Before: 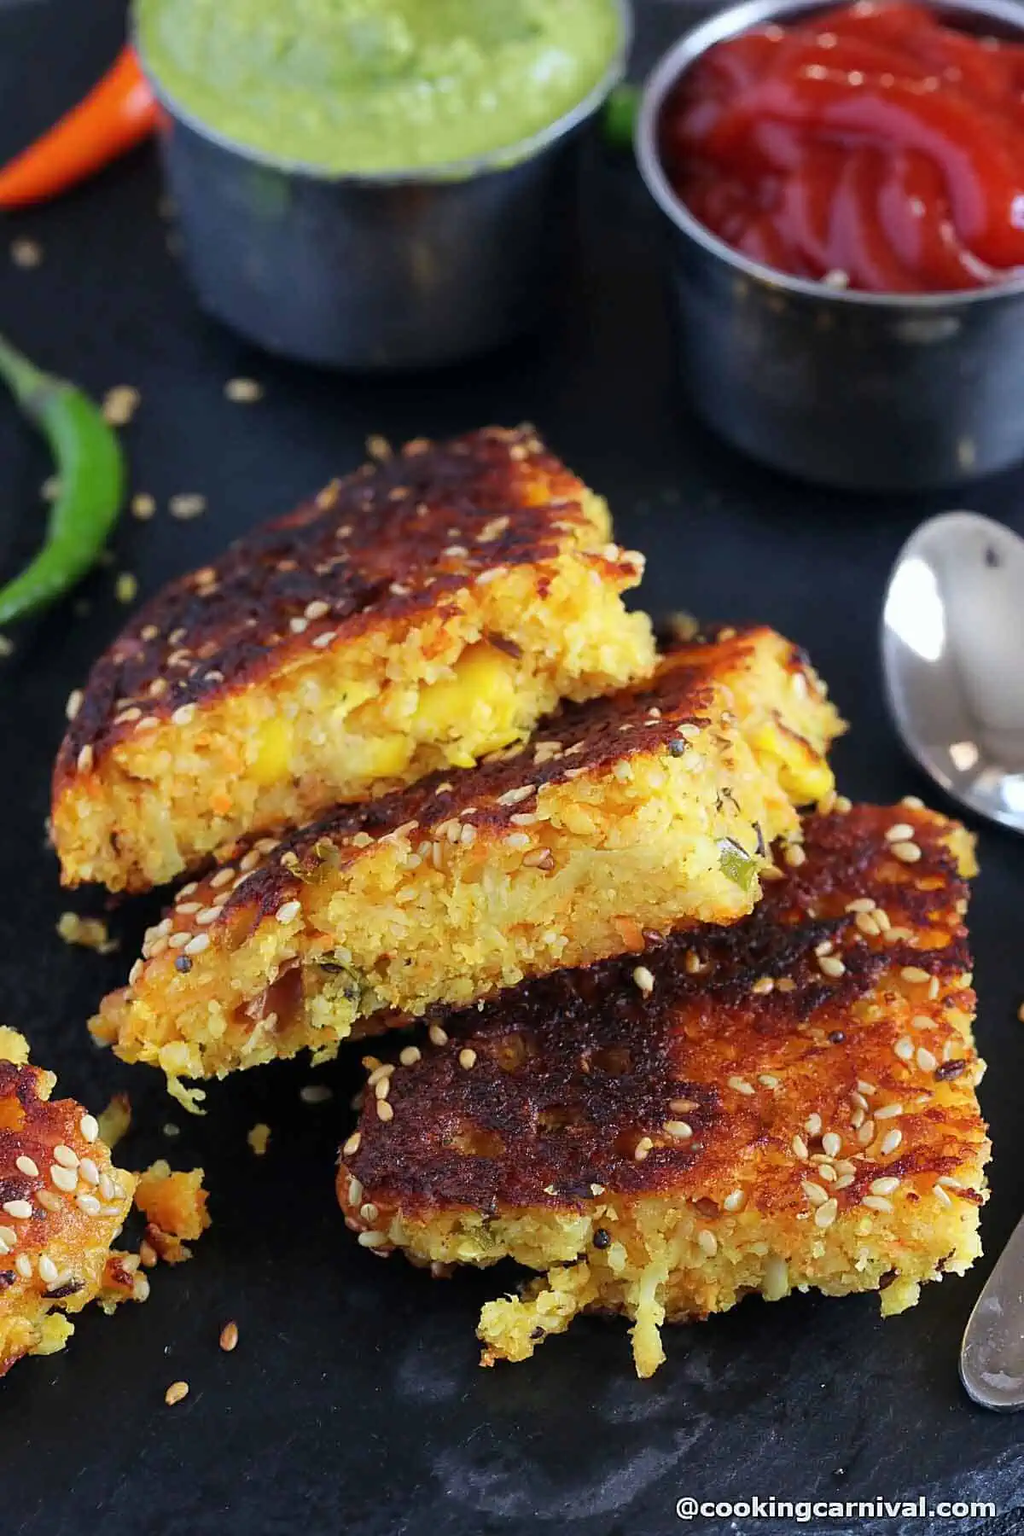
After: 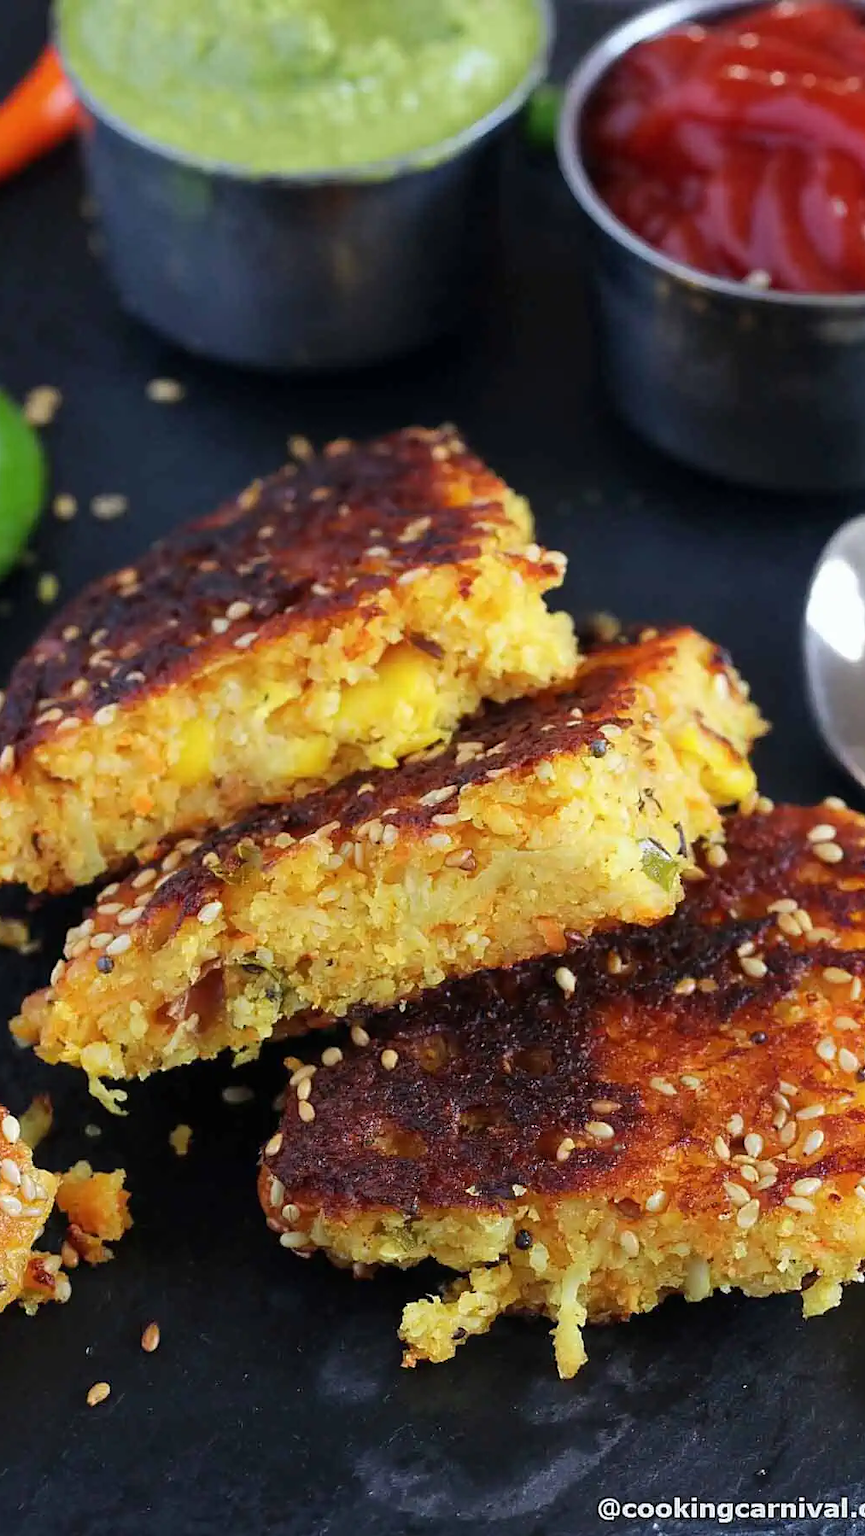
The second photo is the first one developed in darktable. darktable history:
crop: left 7.671%, right 7.792%
